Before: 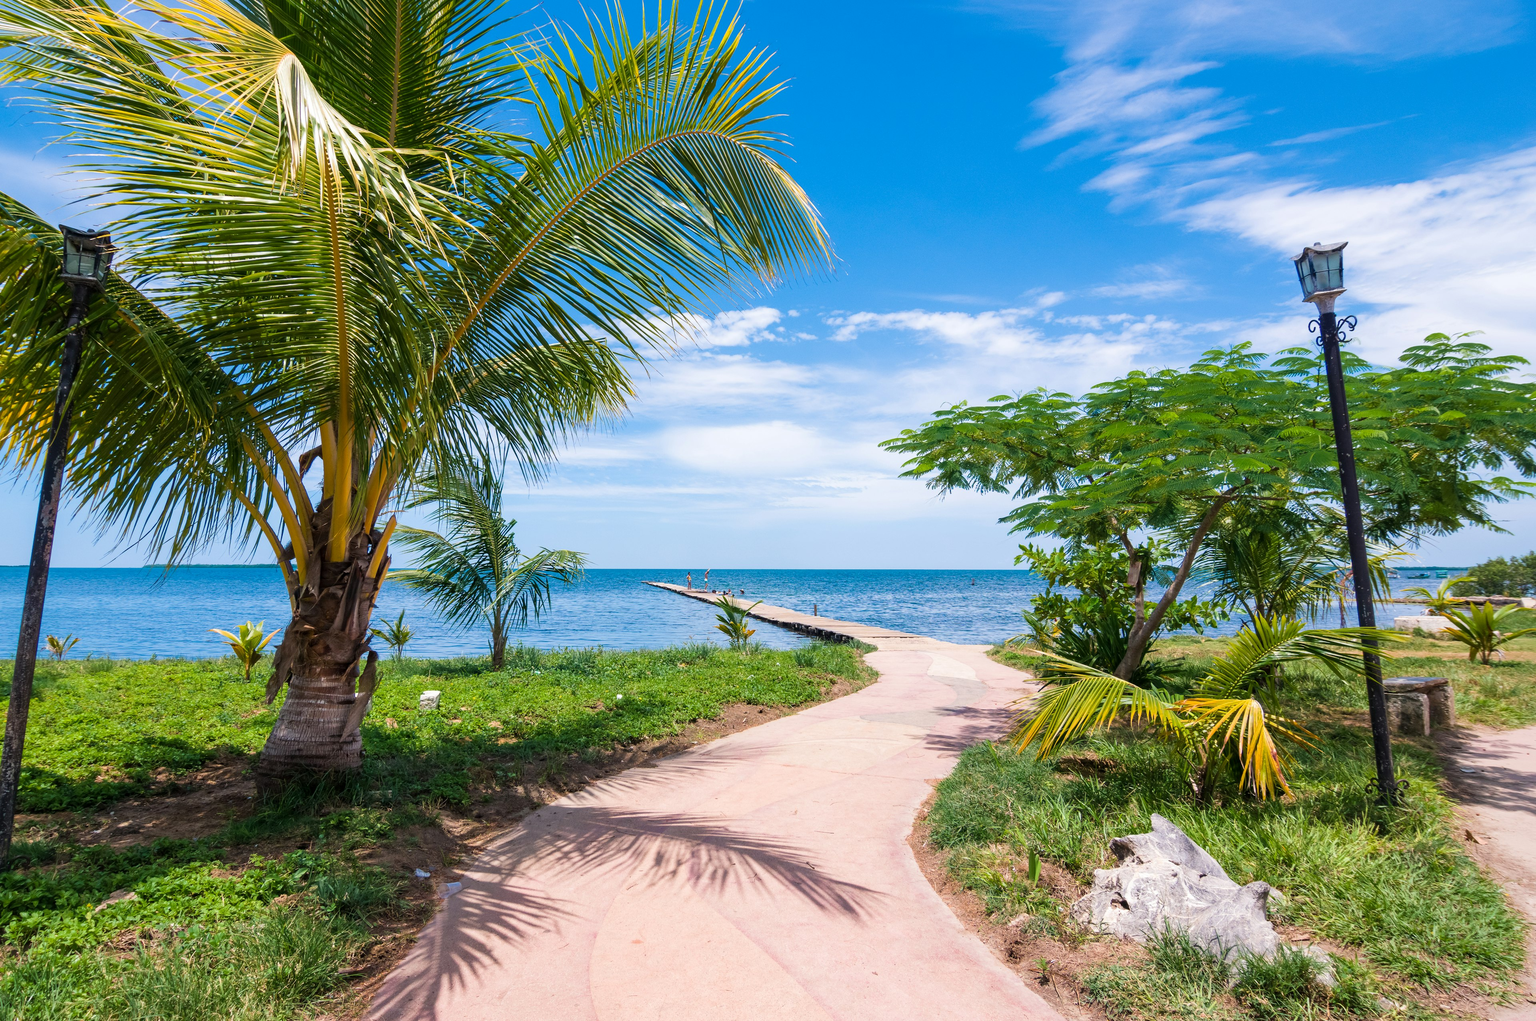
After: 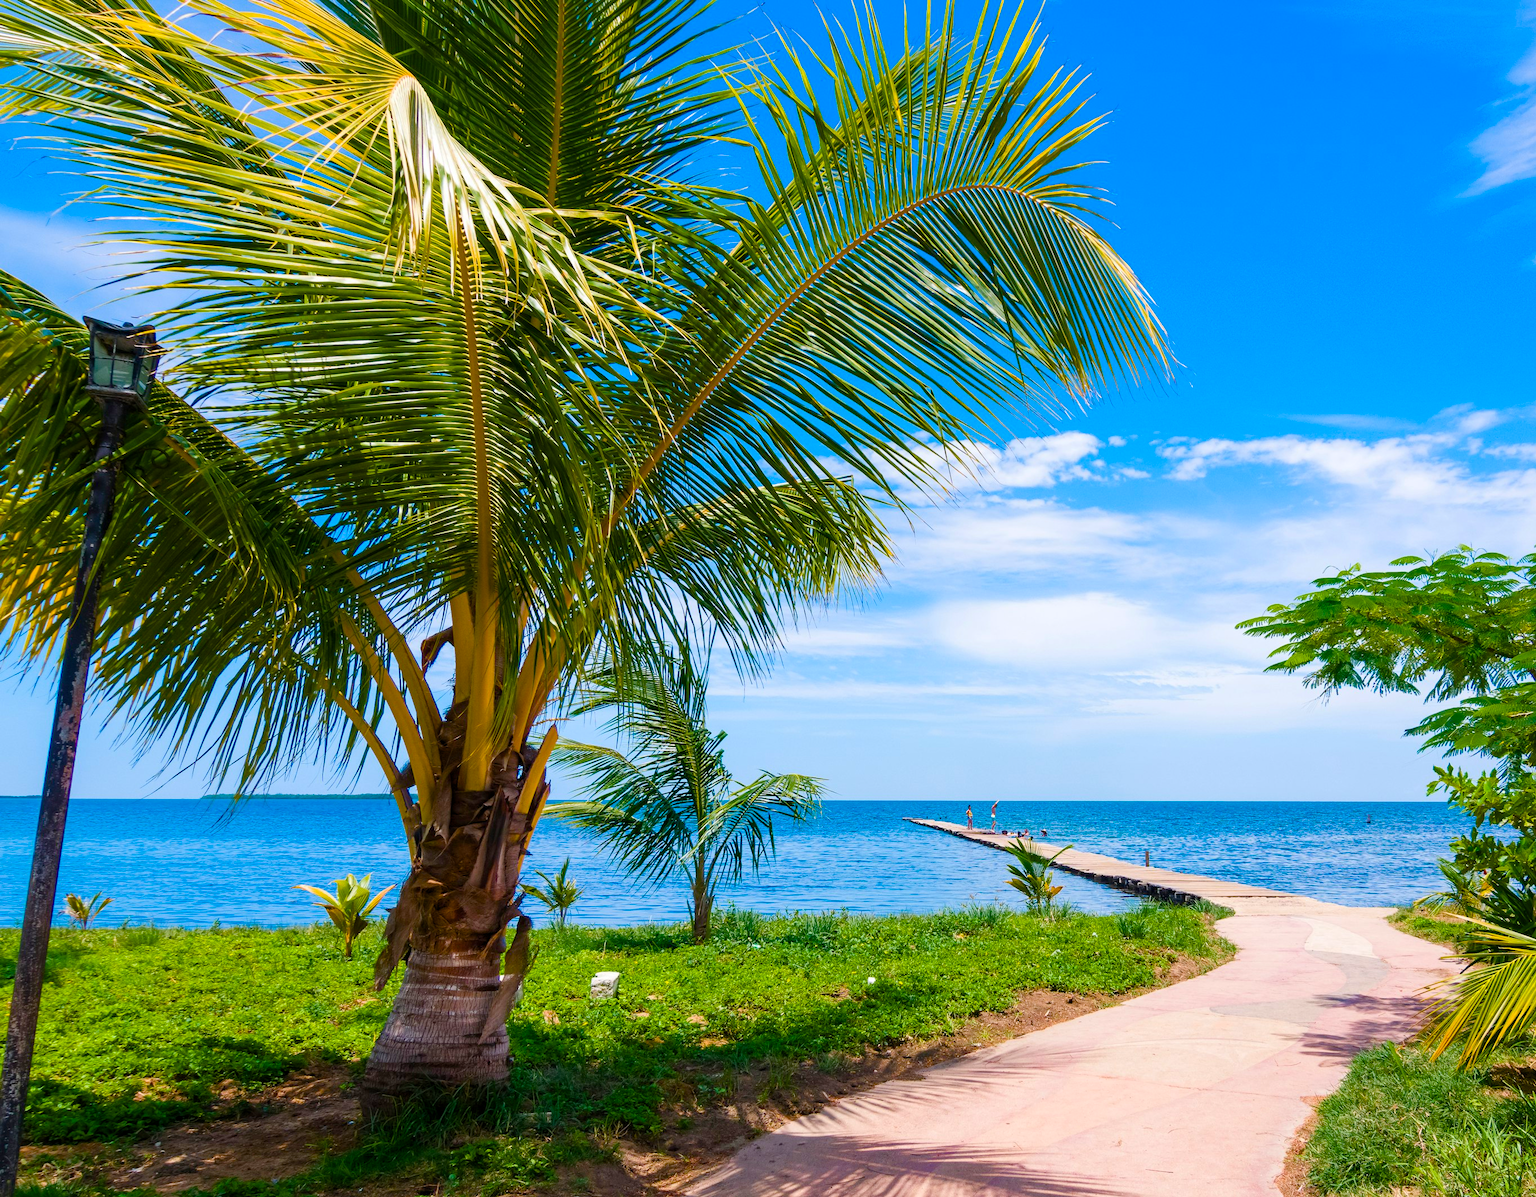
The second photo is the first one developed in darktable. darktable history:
crop: right 28.885%, bottom 16.626%
color balance rgb: perceptual saturation grading › global saturation 20%, perceptual saturation grading › highlights -25%, perceptual saturation grading › shadows 50.52%, global vibrance 40.24%
